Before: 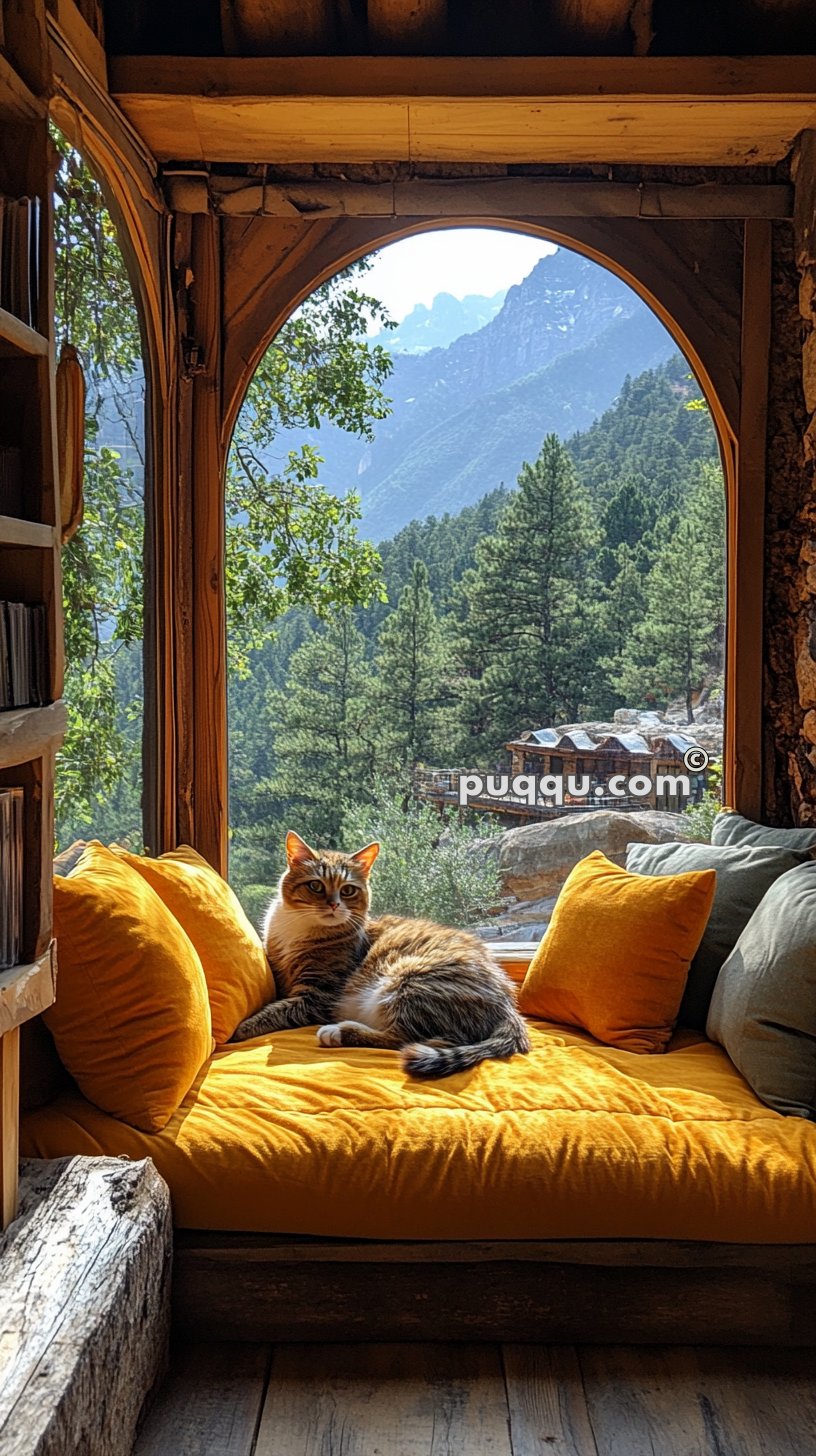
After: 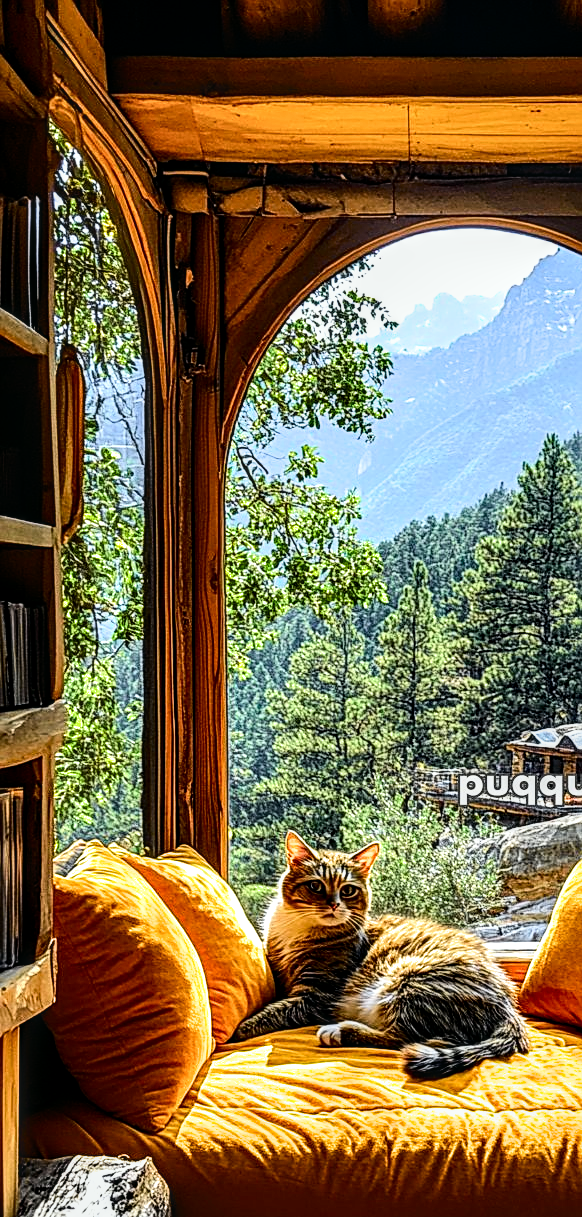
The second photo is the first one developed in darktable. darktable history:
color balance rgb: global offset › luminance 0.497%, global offset › hue 172.08°, perceptual saturation grading › global saturation 25.398%
sharpen: on, module defaults
haze removal: compatibility mode true, adaptive false
local contrast: detail 160%
crop: right 28.633%, bottom 16.407%
filmic rgb: black relative exposure -9.12 EV, white relative exposure 2.31 EV, hardness 7.5, color science v6 (2022)
tone curve: curves: ch0 [(0, 0.03) (0.113, 0.087) (0.207, 0.184) (0.515, 0.612) (0.712, 0.793) (1, 0.946)]; ch1 [(0, 0) (0.172, 0.123) (0.317, 0.279) (0.414, 0.382) (0.476, 0.479) (0.505, 0.498) (0.534, 0.534) (0.621, 0.65) (0.709, 0.764) (1, 1)]; ch2 [(0, 0) (0.411, 0.424) (0.505, 0.505) (0.521, 0.524) (0.537, 0.57) (0.65, 0.699) (1, 1)], color space Lab, independent channels, preserve colors none
